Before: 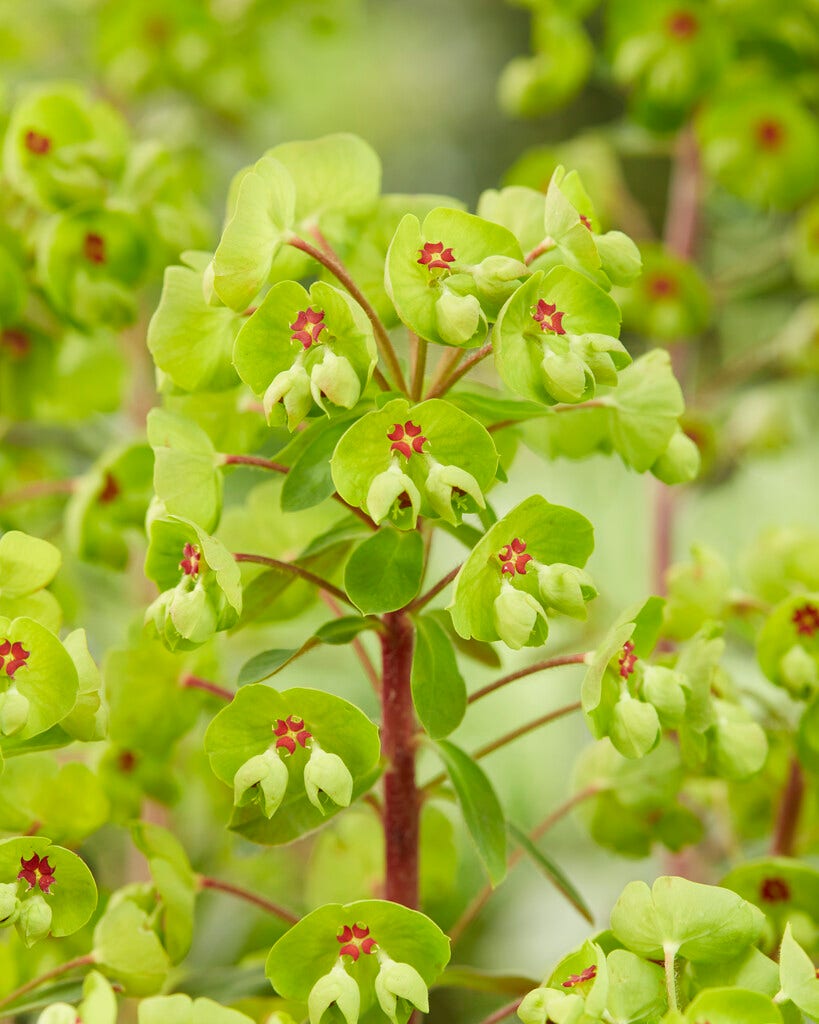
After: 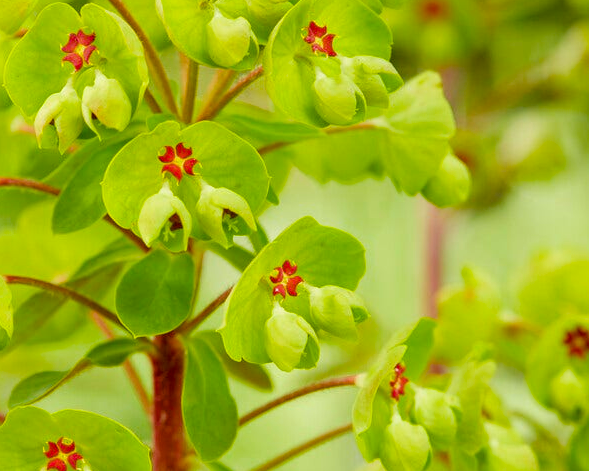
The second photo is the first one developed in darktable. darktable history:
crop and rotate: left 28.032%, top 27.176%, bottom 26.783%
color balance rgb: global offset › luminance -0.864%, perceptual saturation grading › global saturation 29.745%
